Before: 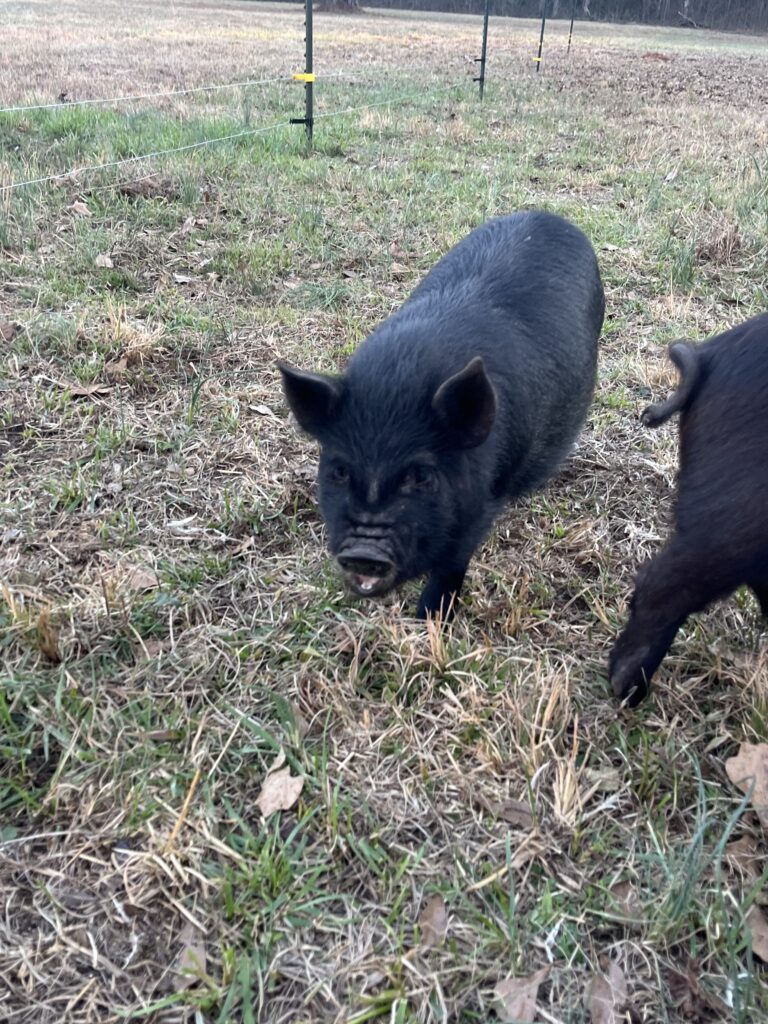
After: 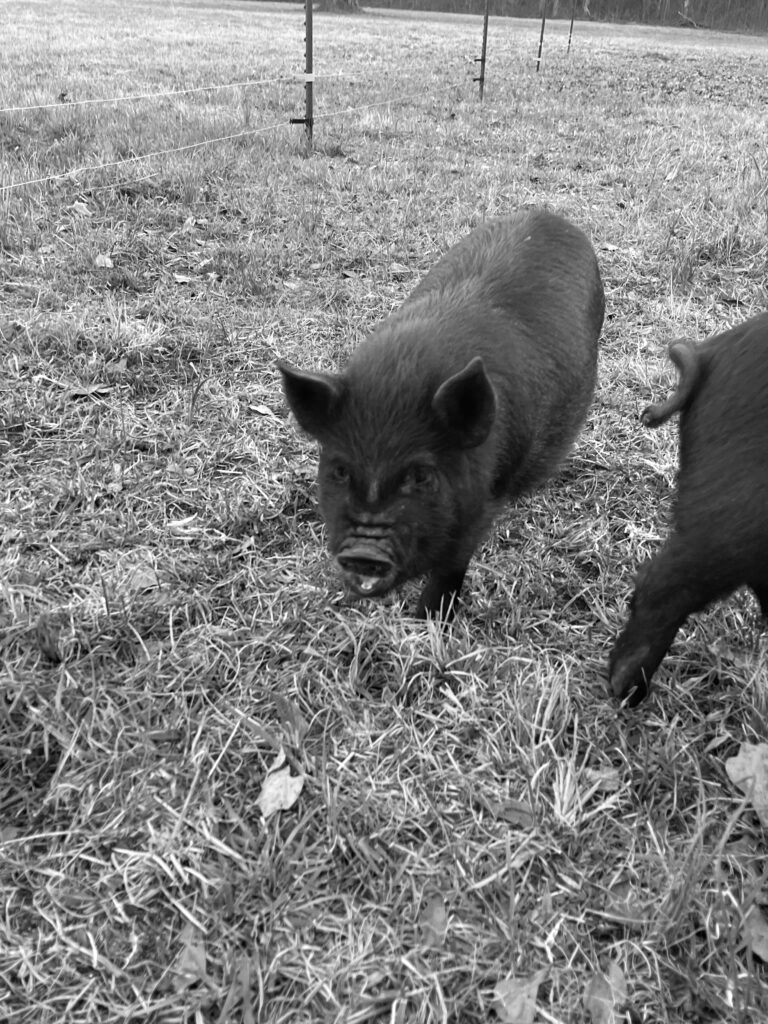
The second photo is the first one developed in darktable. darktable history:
color contrast: green-magenta contrast 0.84, blue-yellow contrast 0.86
color calibration: output gray [0.25, 0.35, 0.4, 0], x 0.383, y 0.372, temperature 3905.17 K
